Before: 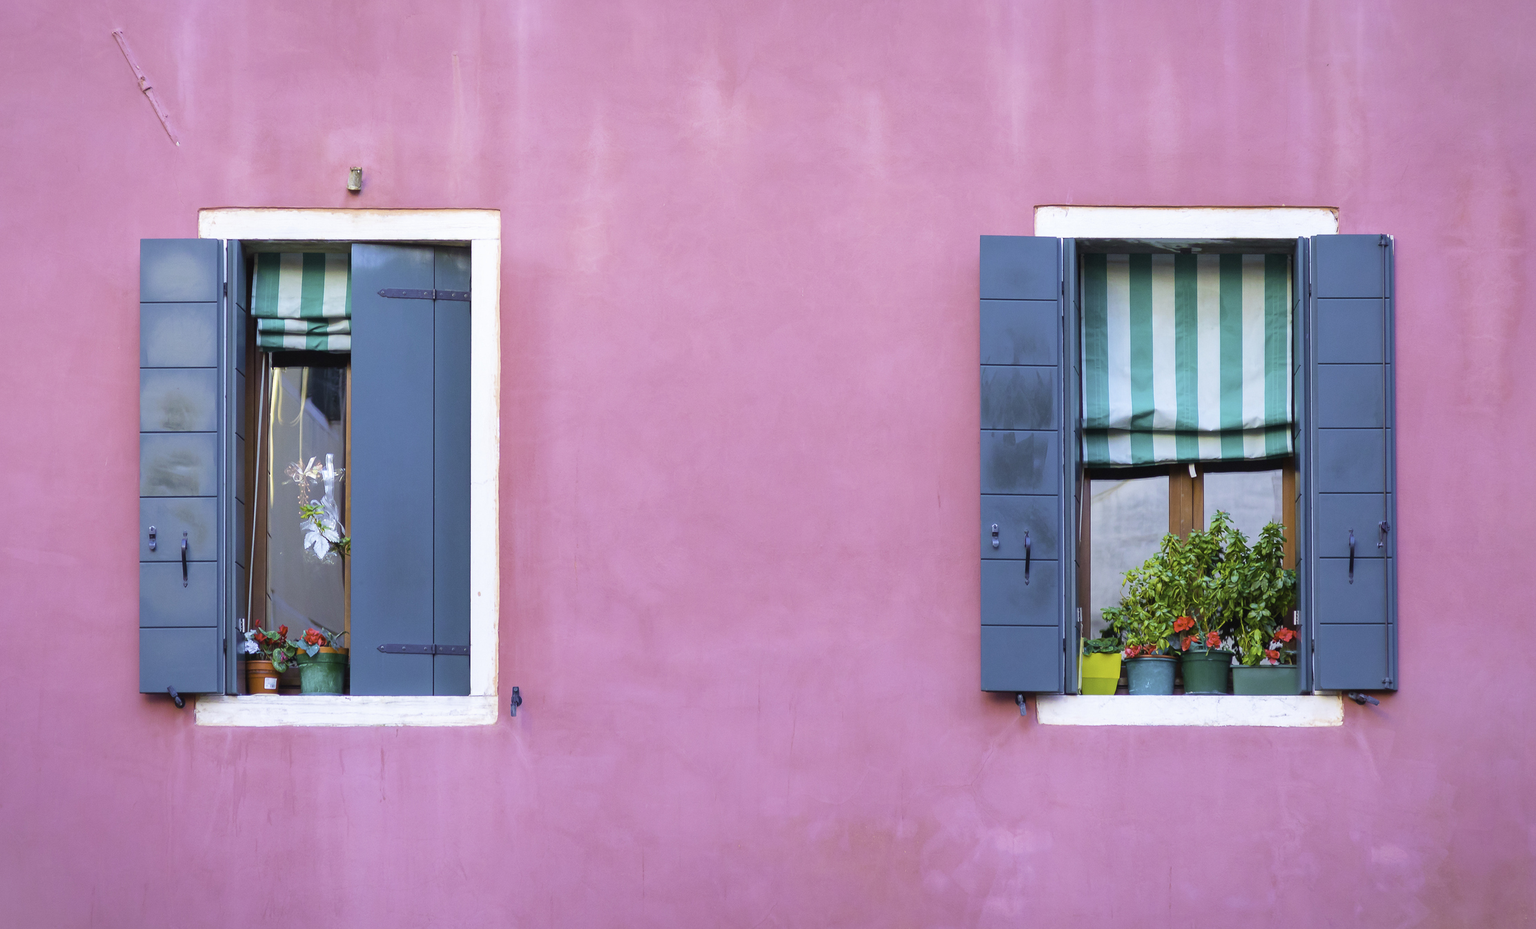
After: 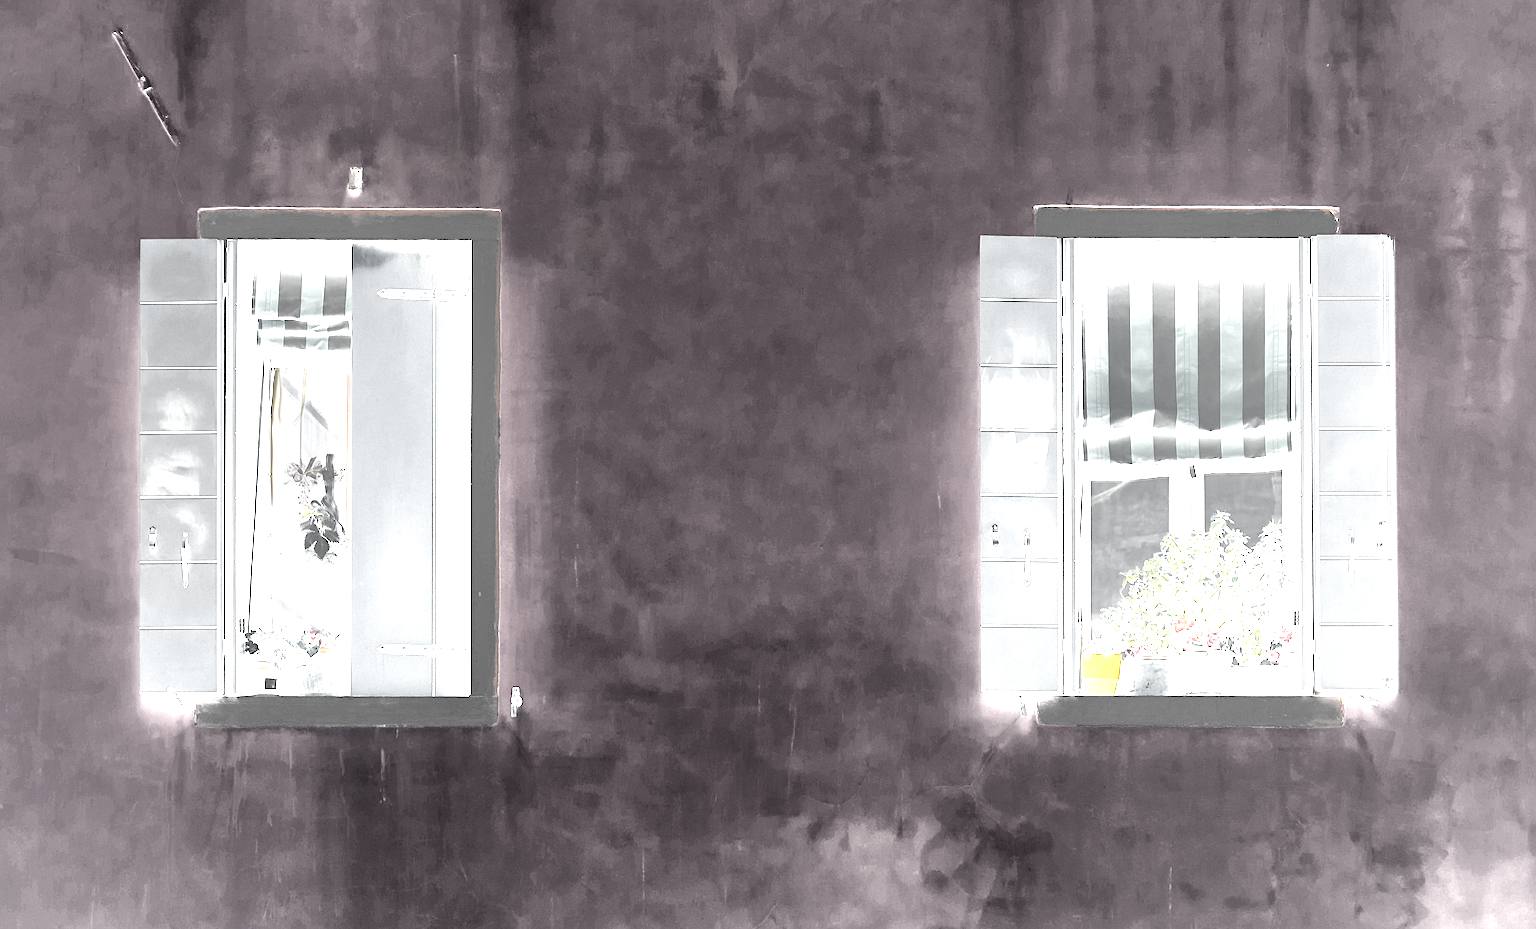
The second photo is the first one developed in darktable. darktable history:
exposure: black level correction 0, exposure 1.3 EV, compensate highlight preservation false
color zones: curves: ch0 [(0, 0.613) (0.01, 0.613) (0.245, 0.448) (0.498, 0.529) (0.642, 0.665) (0.879, 0.777) (0.99, 0.613)]; ch1 [(0, 0.035) (0.121, 0.189) (0.259, 0.197) (0.415, 0.061) (0.589, 0.022) (0.732, 0.022) (0.857, 0.026) (0.991, 0.053)]
sharpen: on, module defaults
bloom: size 70%, threshold 25%, strength 70%
